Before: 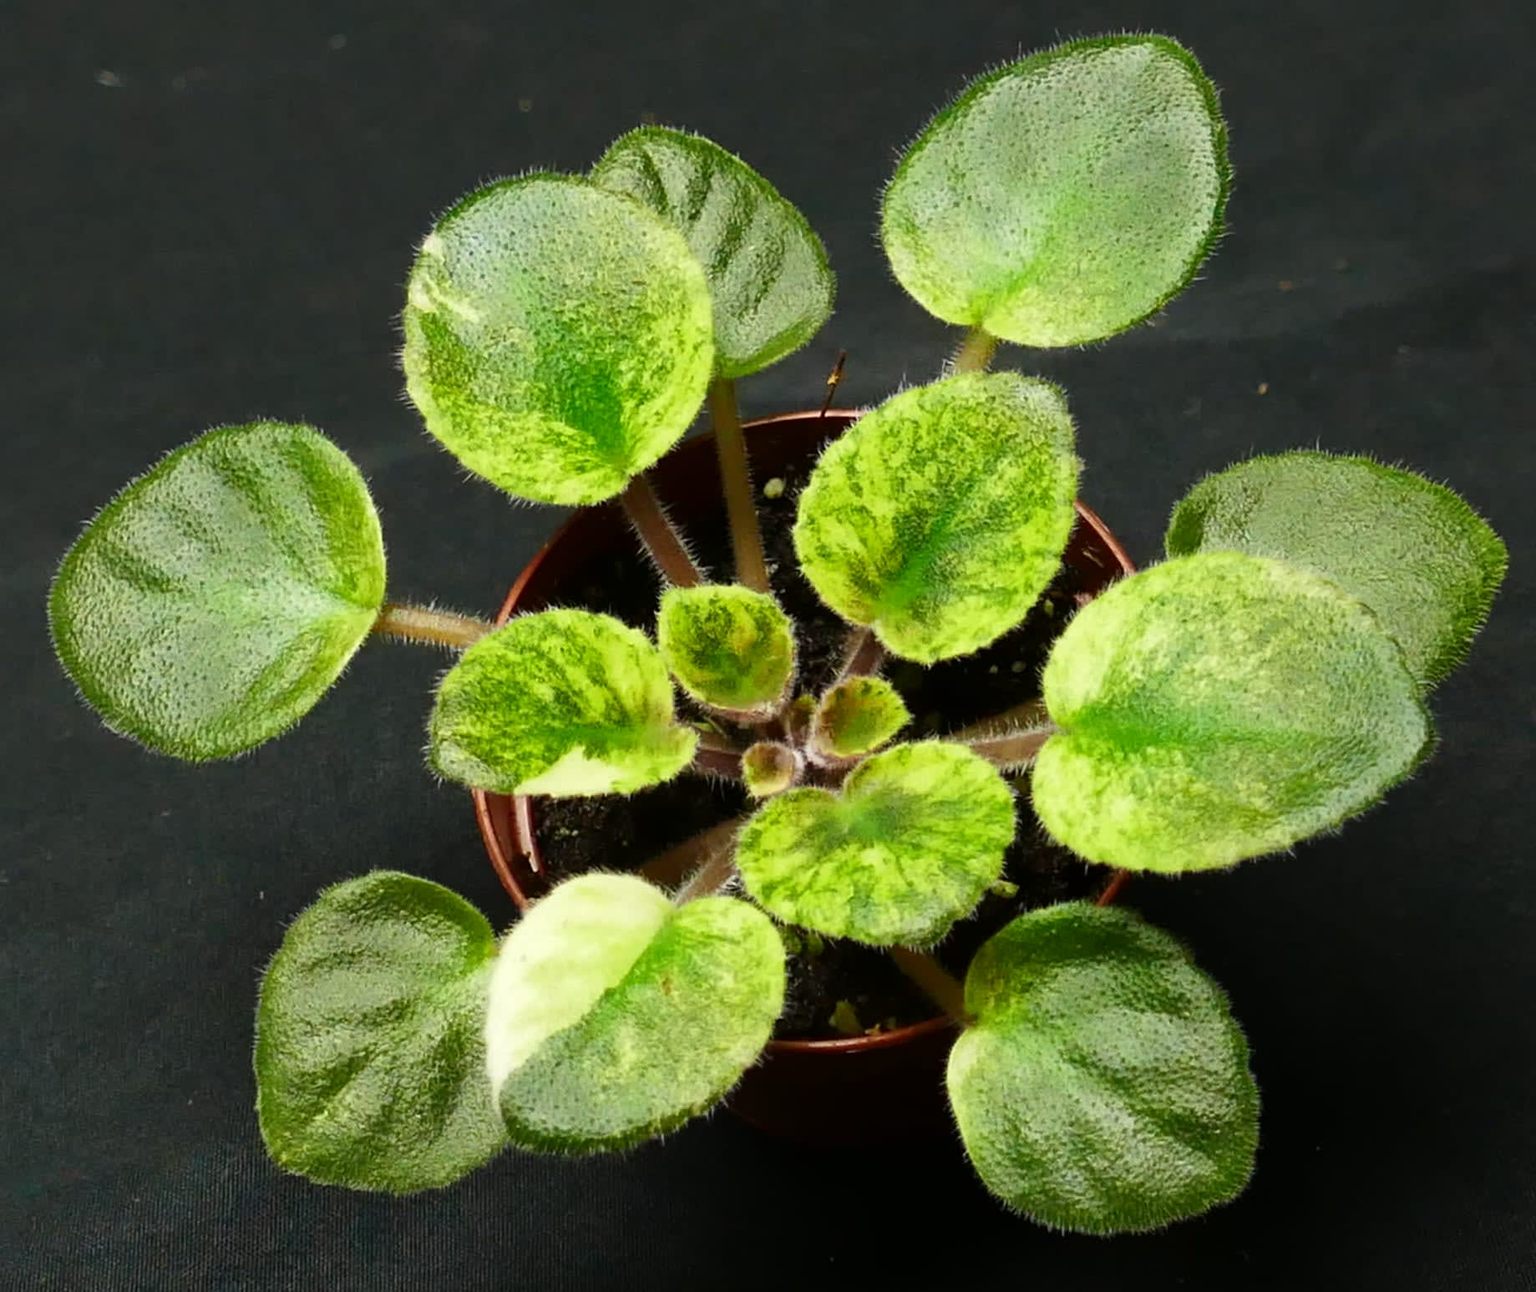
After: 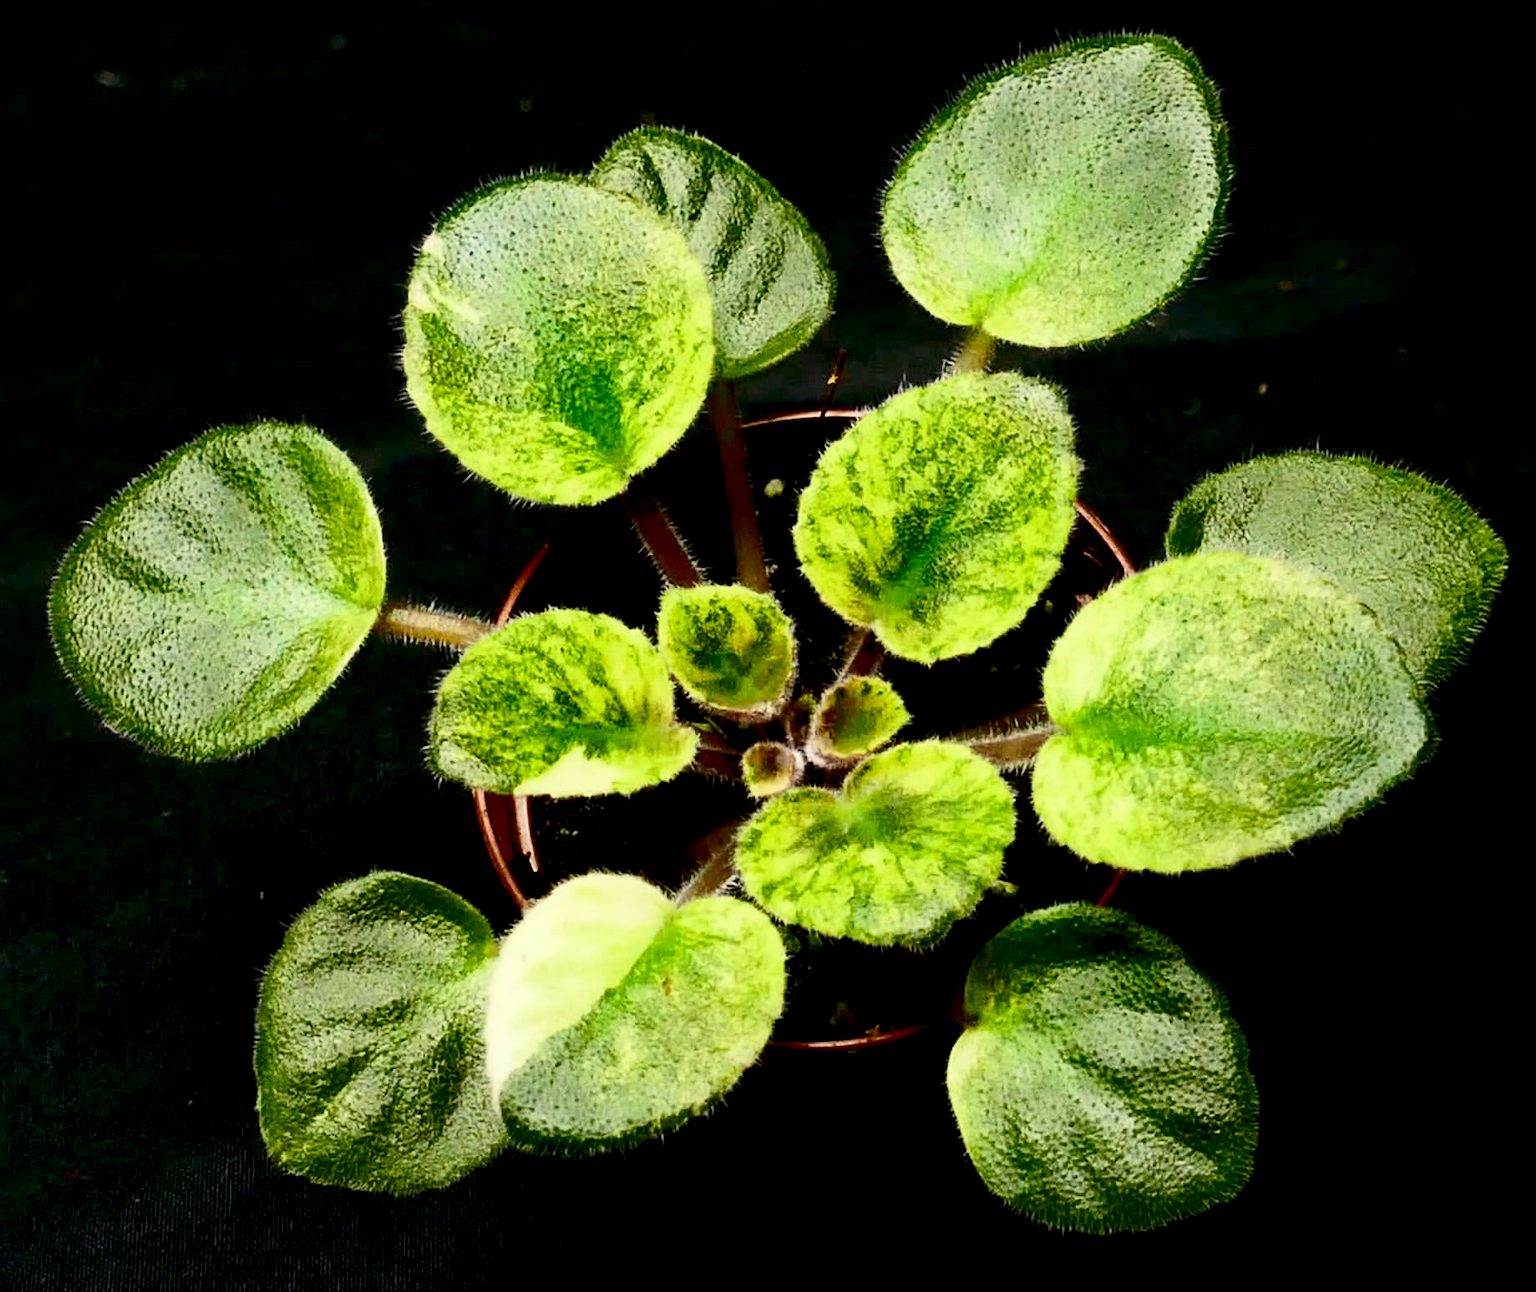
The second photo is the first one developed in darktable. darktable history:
exposure: black level correction 0.029, exposure -0.073 EV, compensate highlight preservation false
contrast brightness saturation: contrast 0.28
color calibration: x 0.342, y 0.355, temperature 5146 K
